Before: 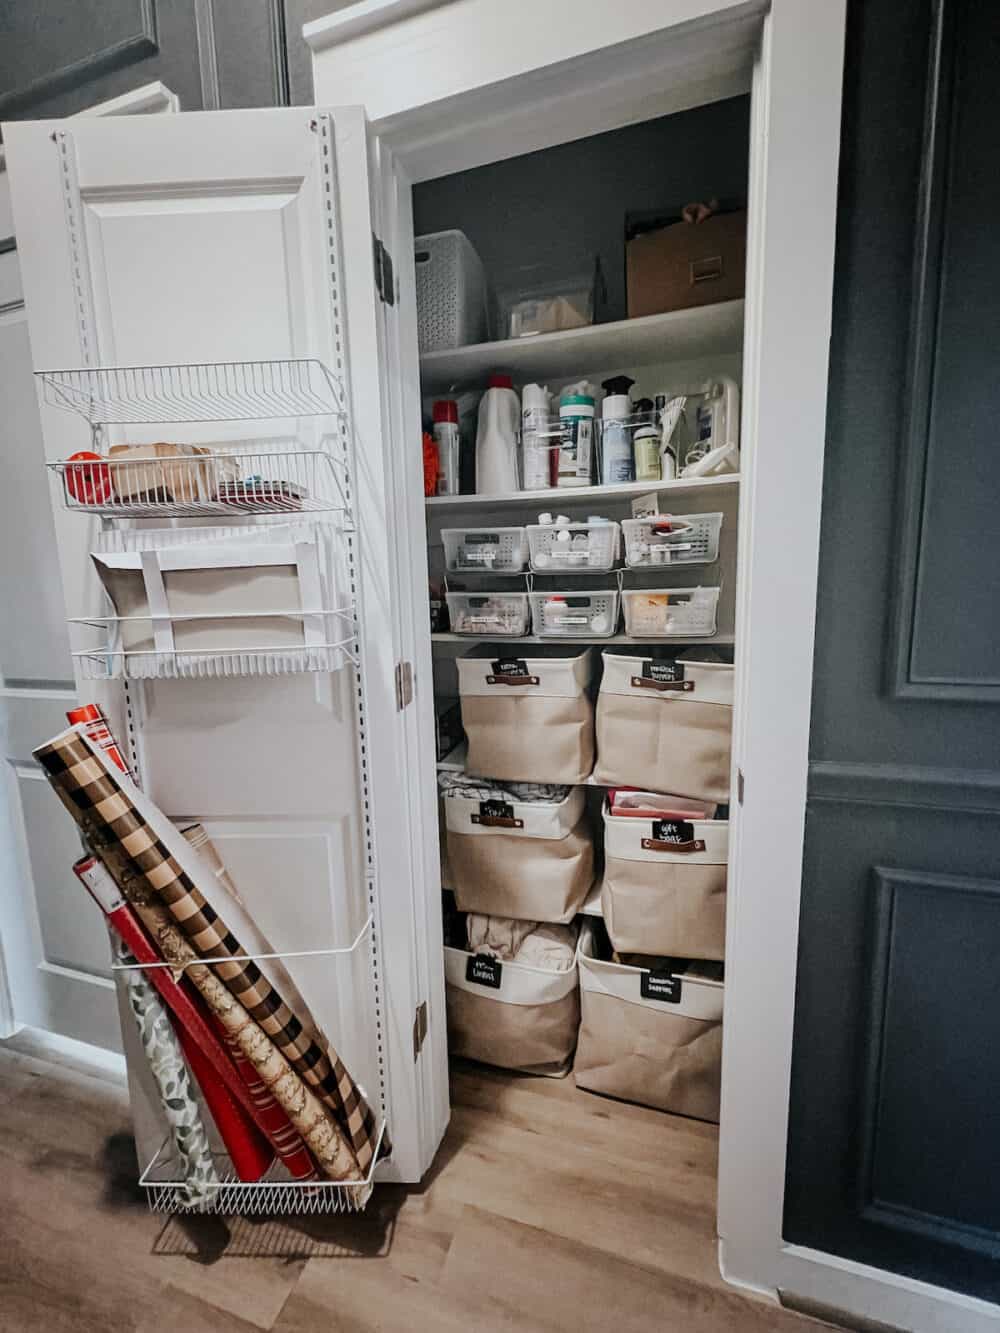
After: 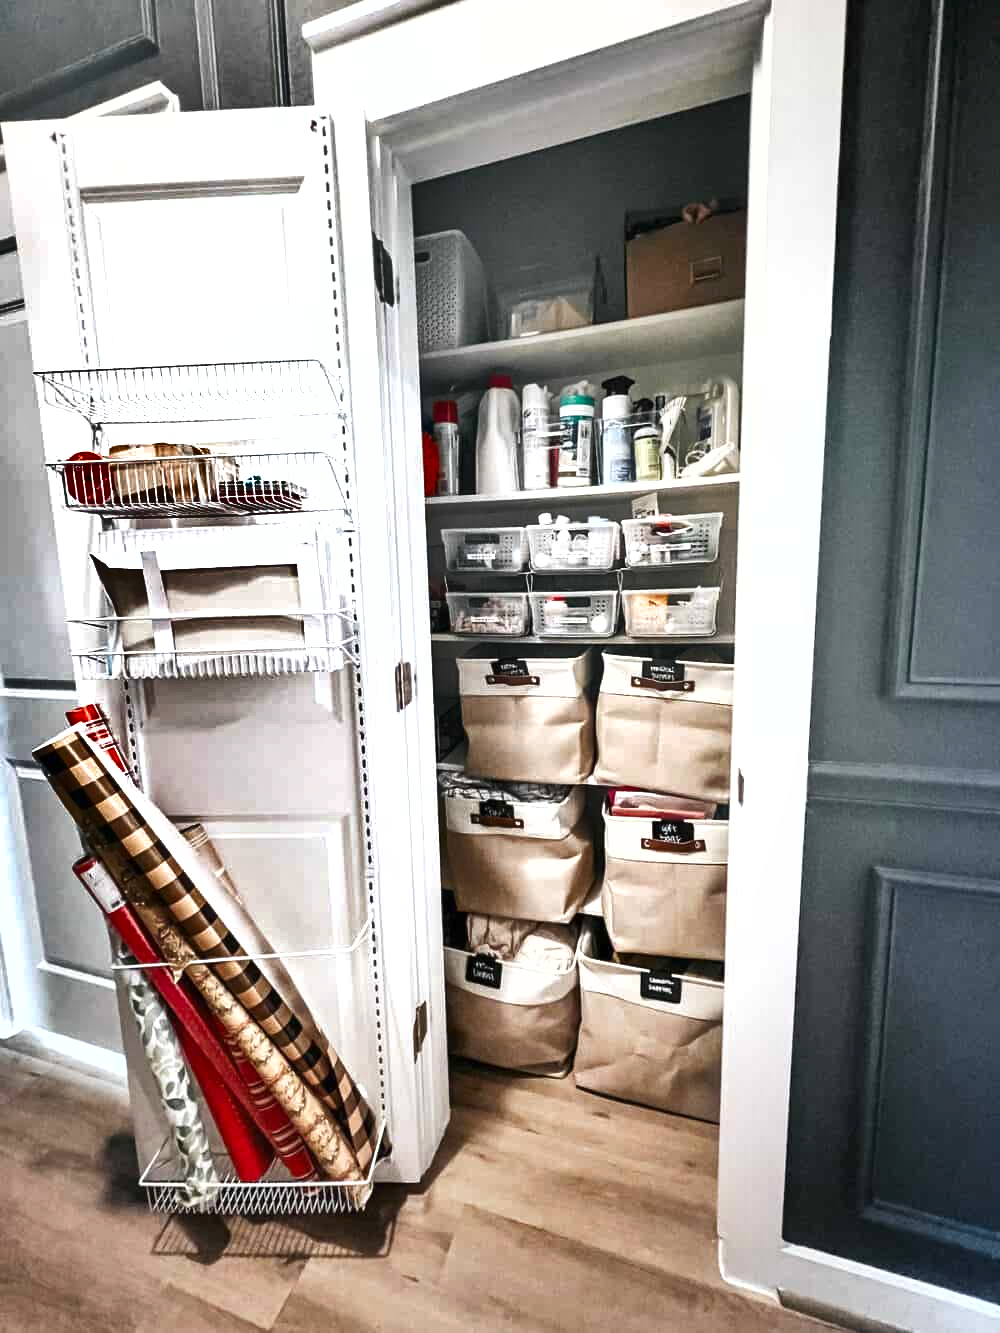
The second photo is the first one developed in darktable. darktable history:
shadows and highlights: radius 108.52, shadows 40.68, highlights -72.88, low approximation 0.01, soften with gaussian
exposure: black level correction 0, exposure 1.1 EV, compensate highlight preservation false
